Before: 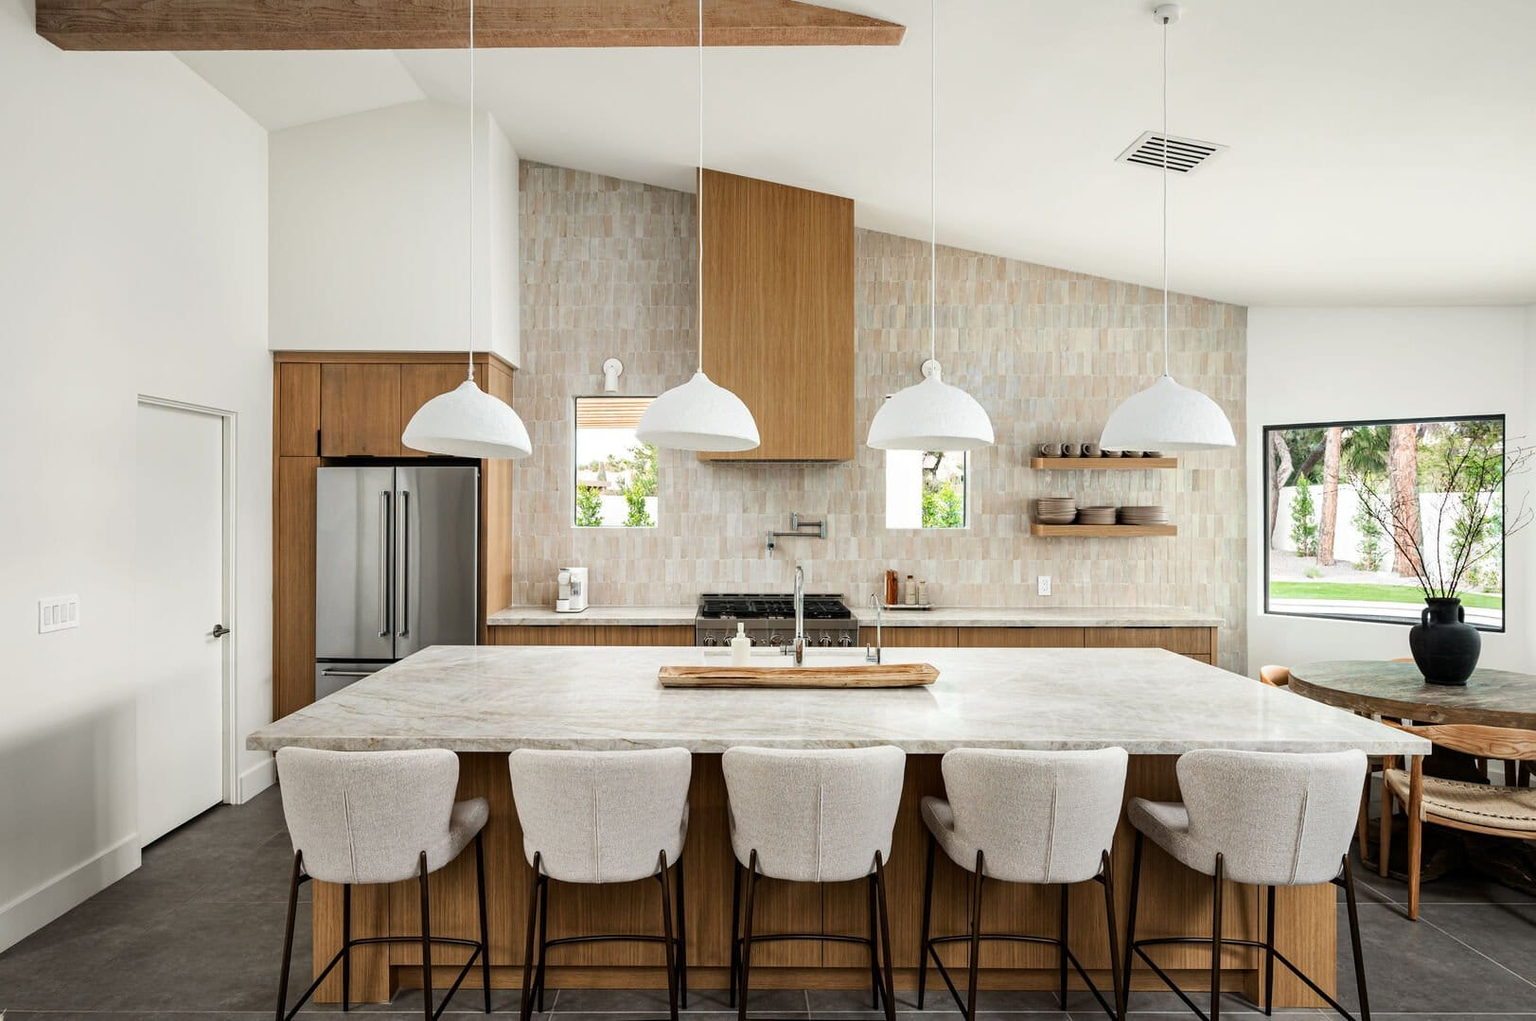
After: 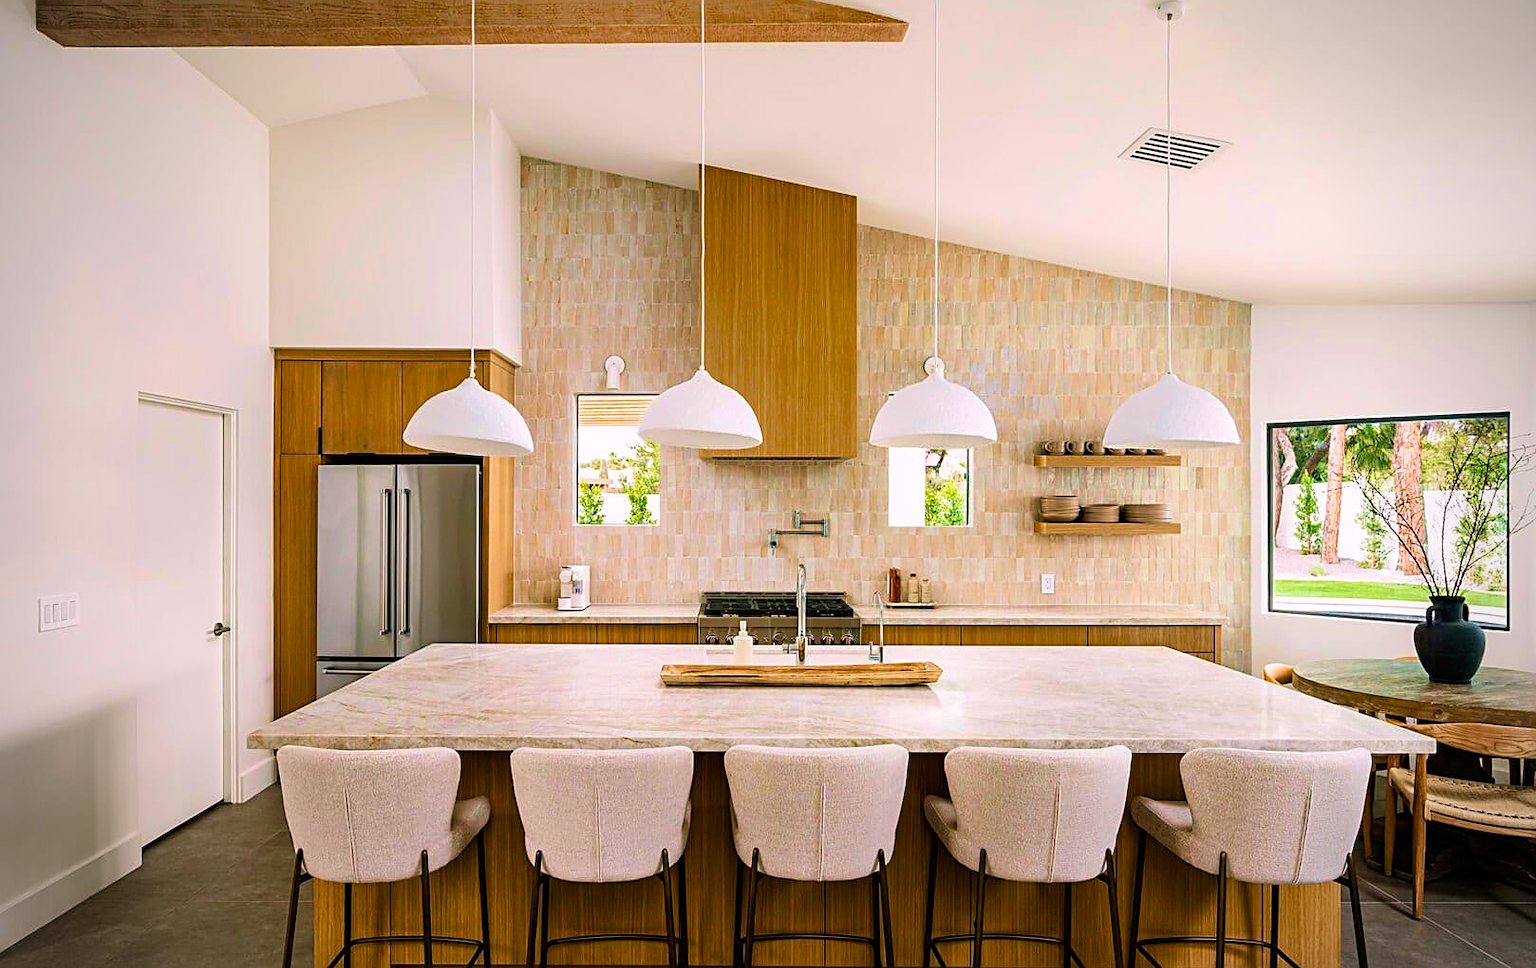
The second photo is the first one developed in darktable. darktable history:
vignetting: fall-off radius 61.25%
crop: top 0.432%, right 0.261%, bottom 5.034%
color balance rgb: shadows lift › chroma 0.715%, shadows lift › hue 110.97°, highlights gain › chroma 1.5%, highlights gain › hue 312.36°, linear chroma grading › global chroma 14.542%, perceptual saturation grading › global saturation 35.046%, perceptual saturation grading › highlights -29.981%, perceptual saturation grading › shadows 35.24%, global vibrance 20%
velvia: strength 74.2%
sharpen: on, module defaults
